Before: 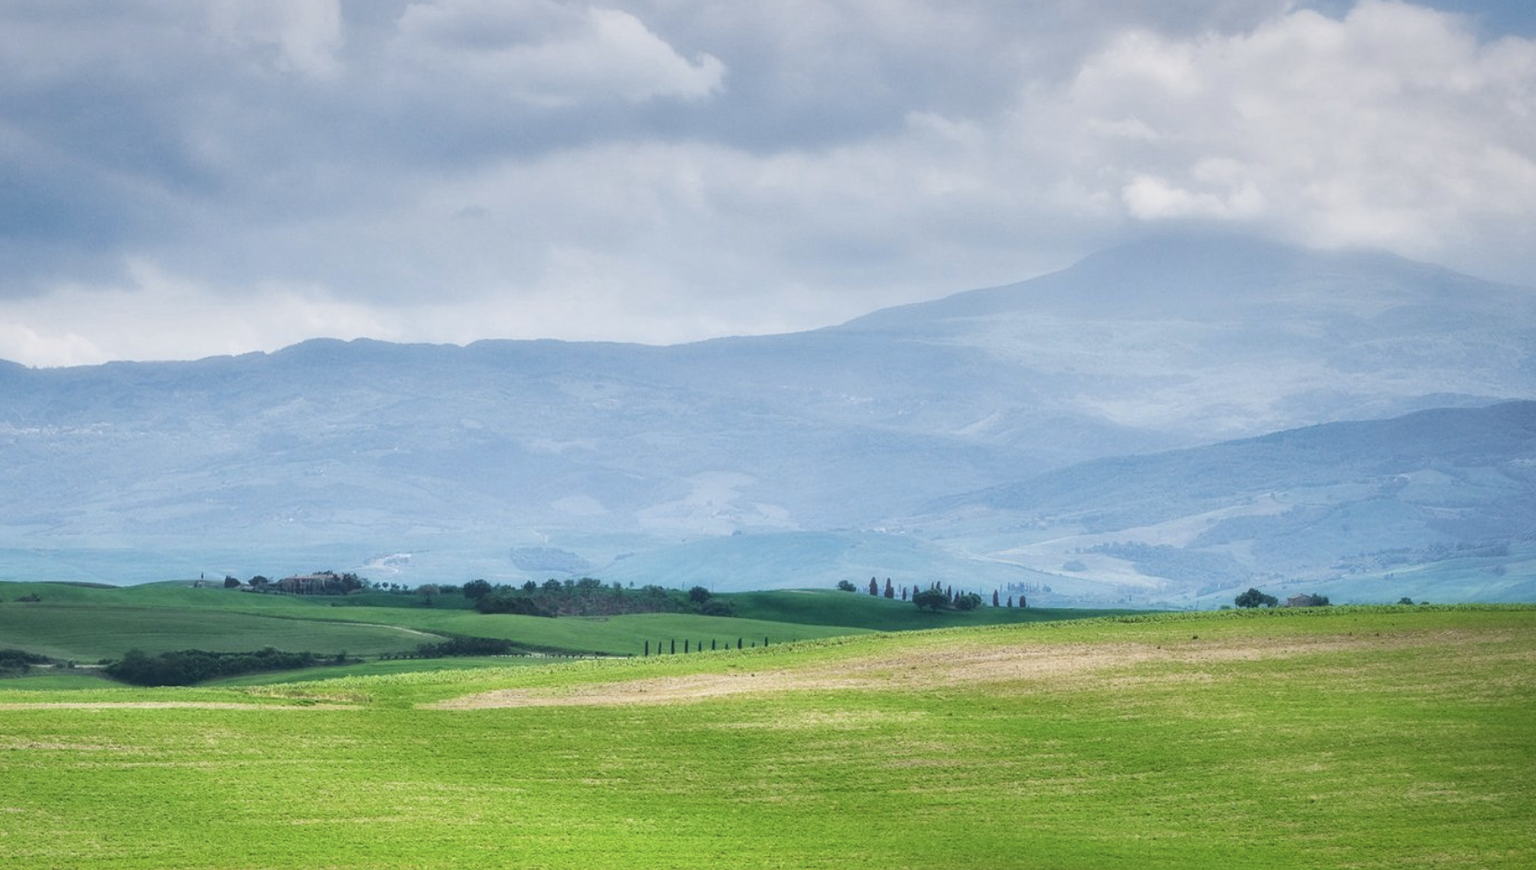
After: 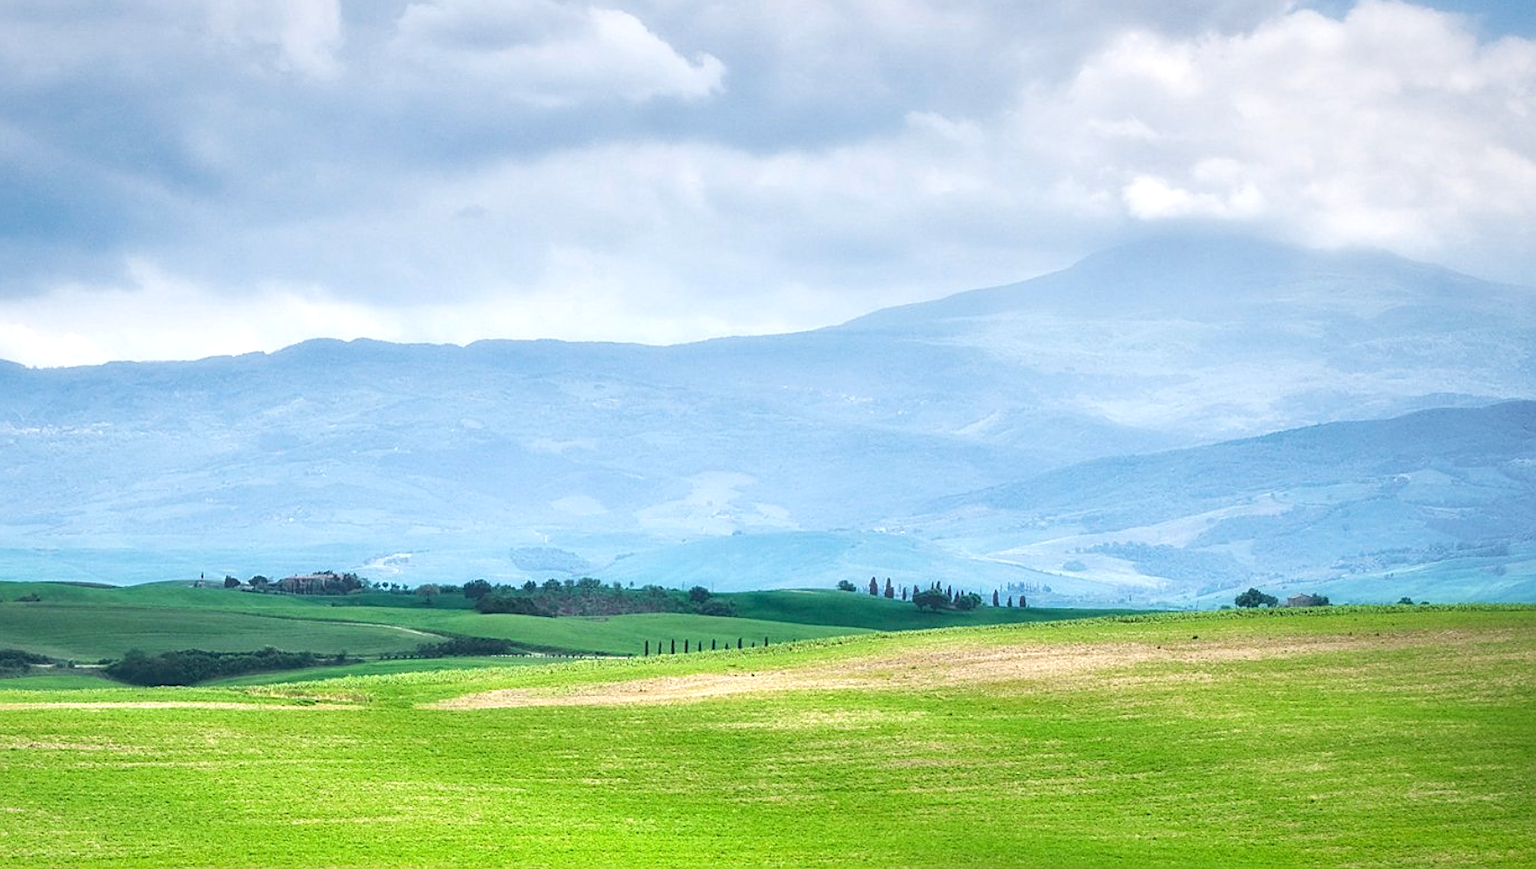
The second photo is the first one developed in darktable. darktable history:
exposure: exposure 0.49 EV, compensate highlight preservation false
sharpen: amount 0.492
